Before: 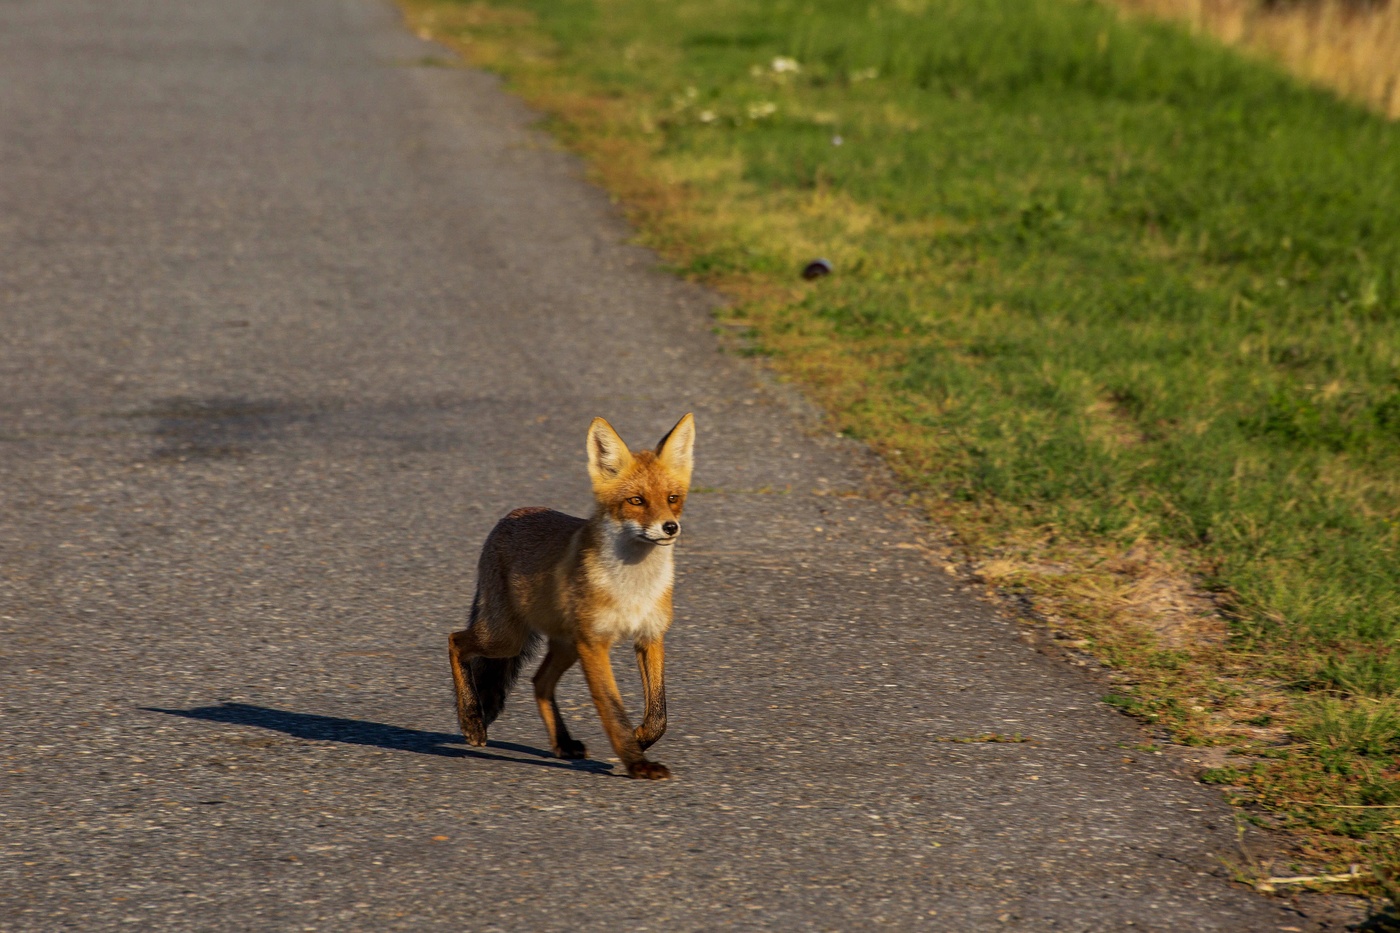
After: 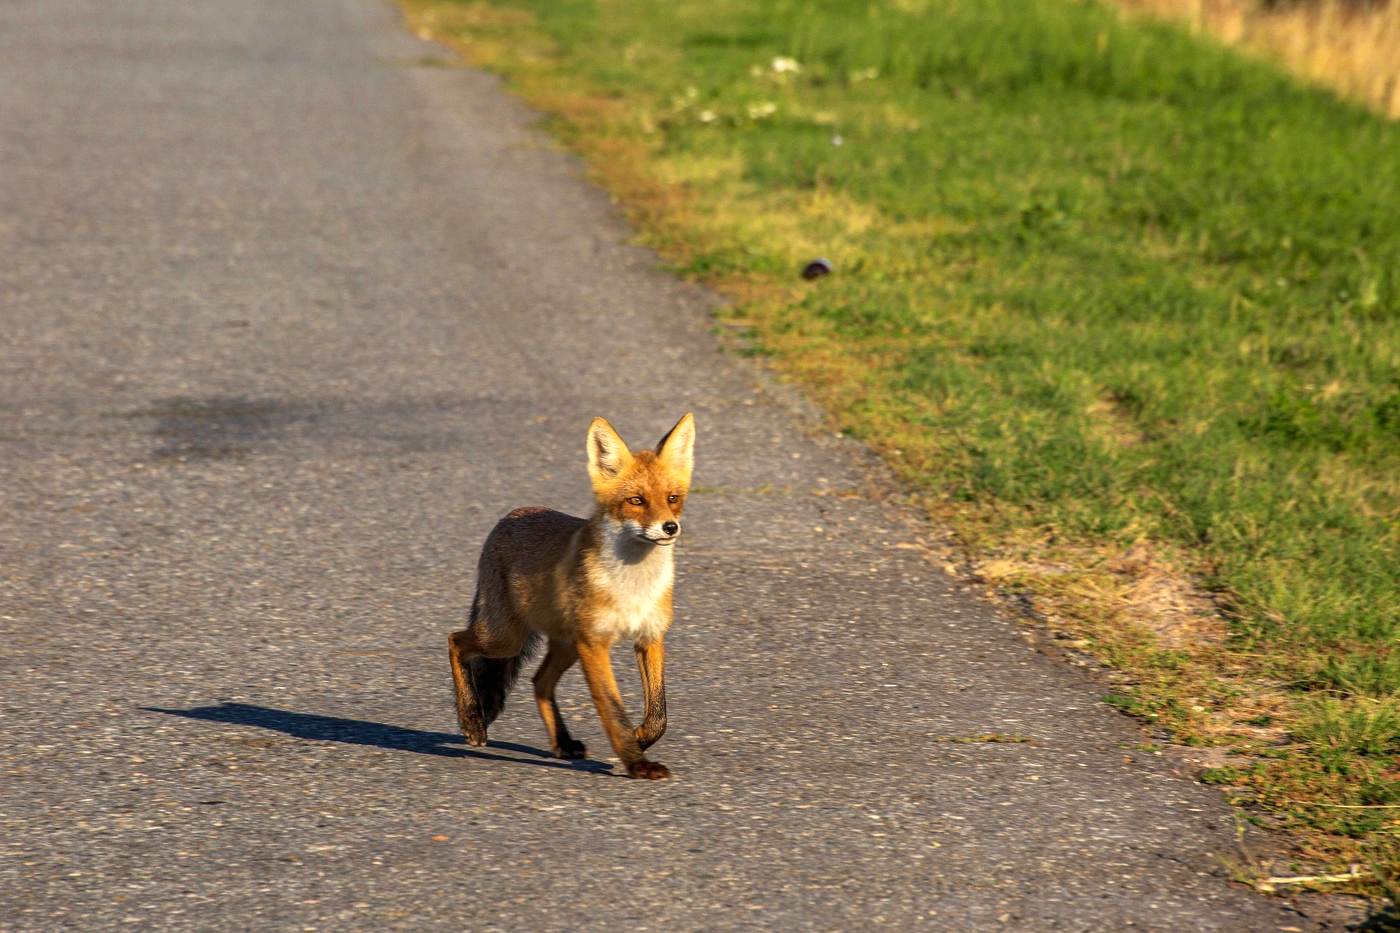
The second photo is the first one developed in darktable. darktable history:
exposure: exposure 0.704 EV, compensate exposure bias true, compensate highlight preservation false
